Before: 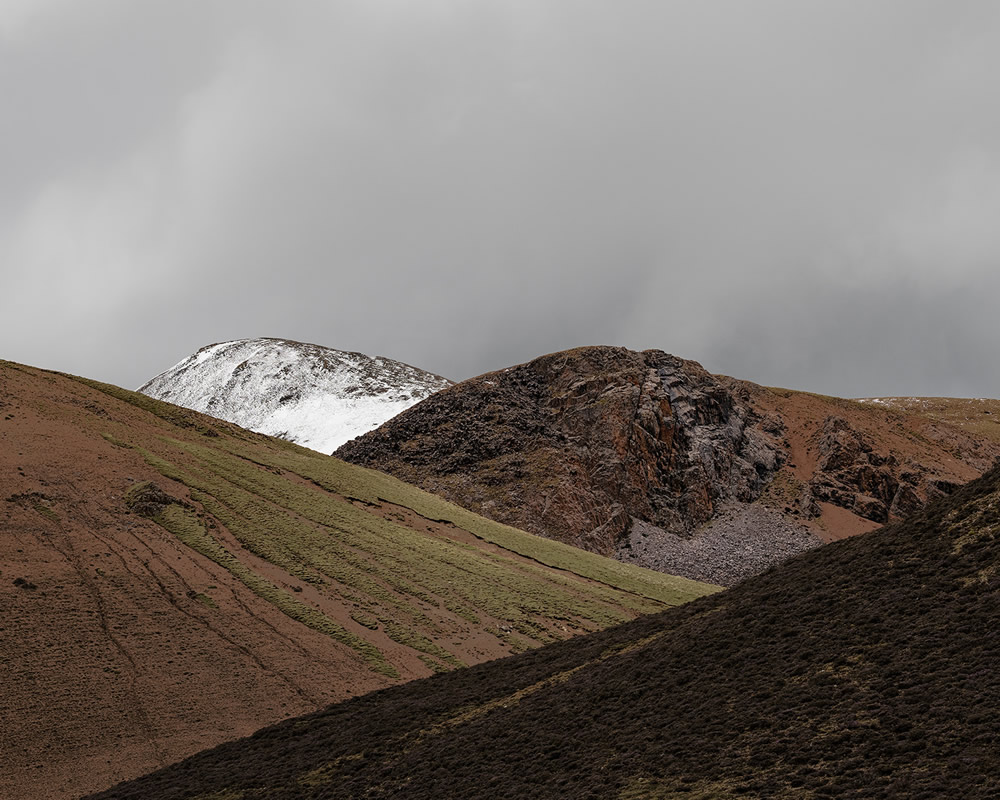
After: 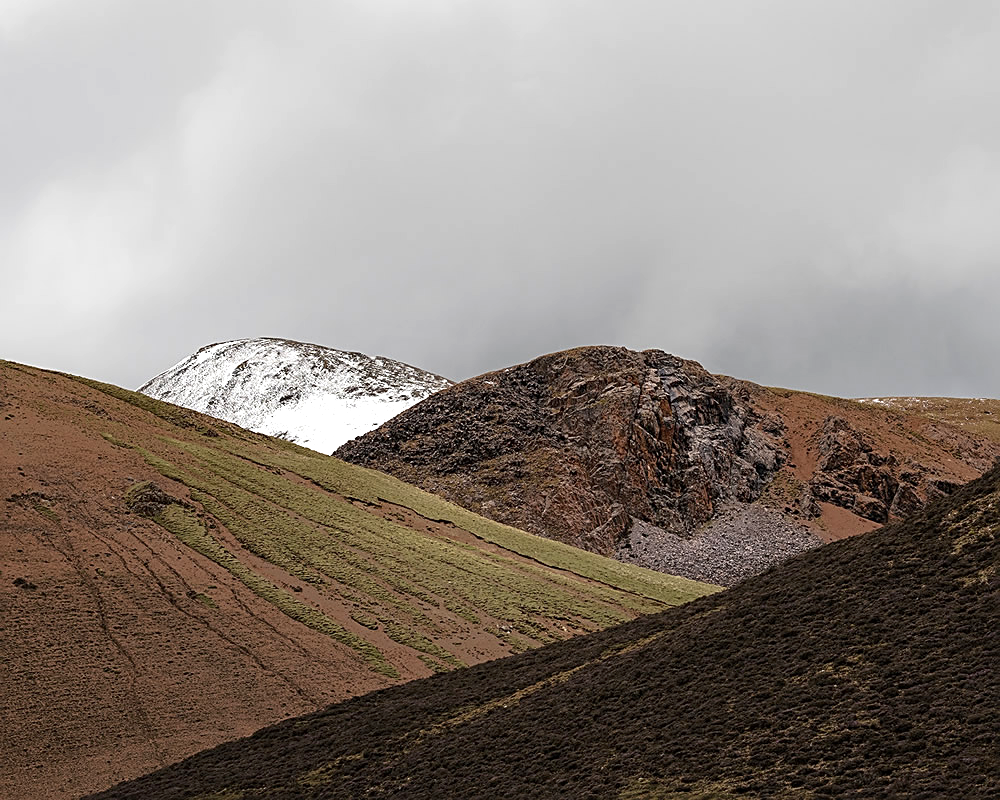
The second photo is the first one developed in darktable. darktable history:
contrast brightness saturation: contrast 0.042, saturation 0.07
exposure: black level correction 0, exposure 0.499 EV, compensate highlight preservation false
tone equalizer: -8 EV 0.043 EV, edges refinement/feathering 500, mask exposure compensation -1.57 EV, preserve details guided filter
sharpen: amount 0.489
